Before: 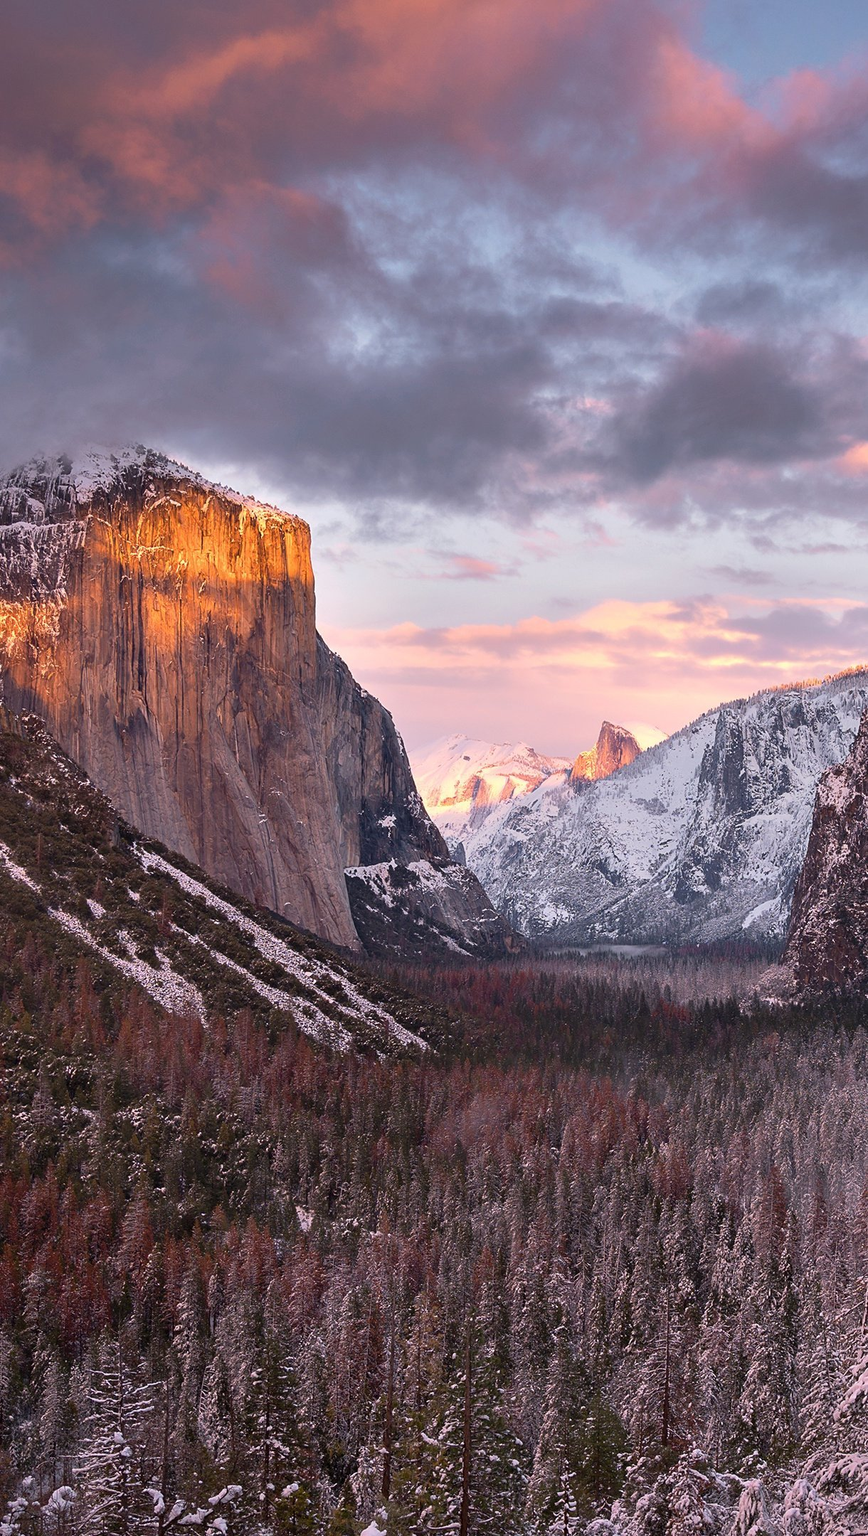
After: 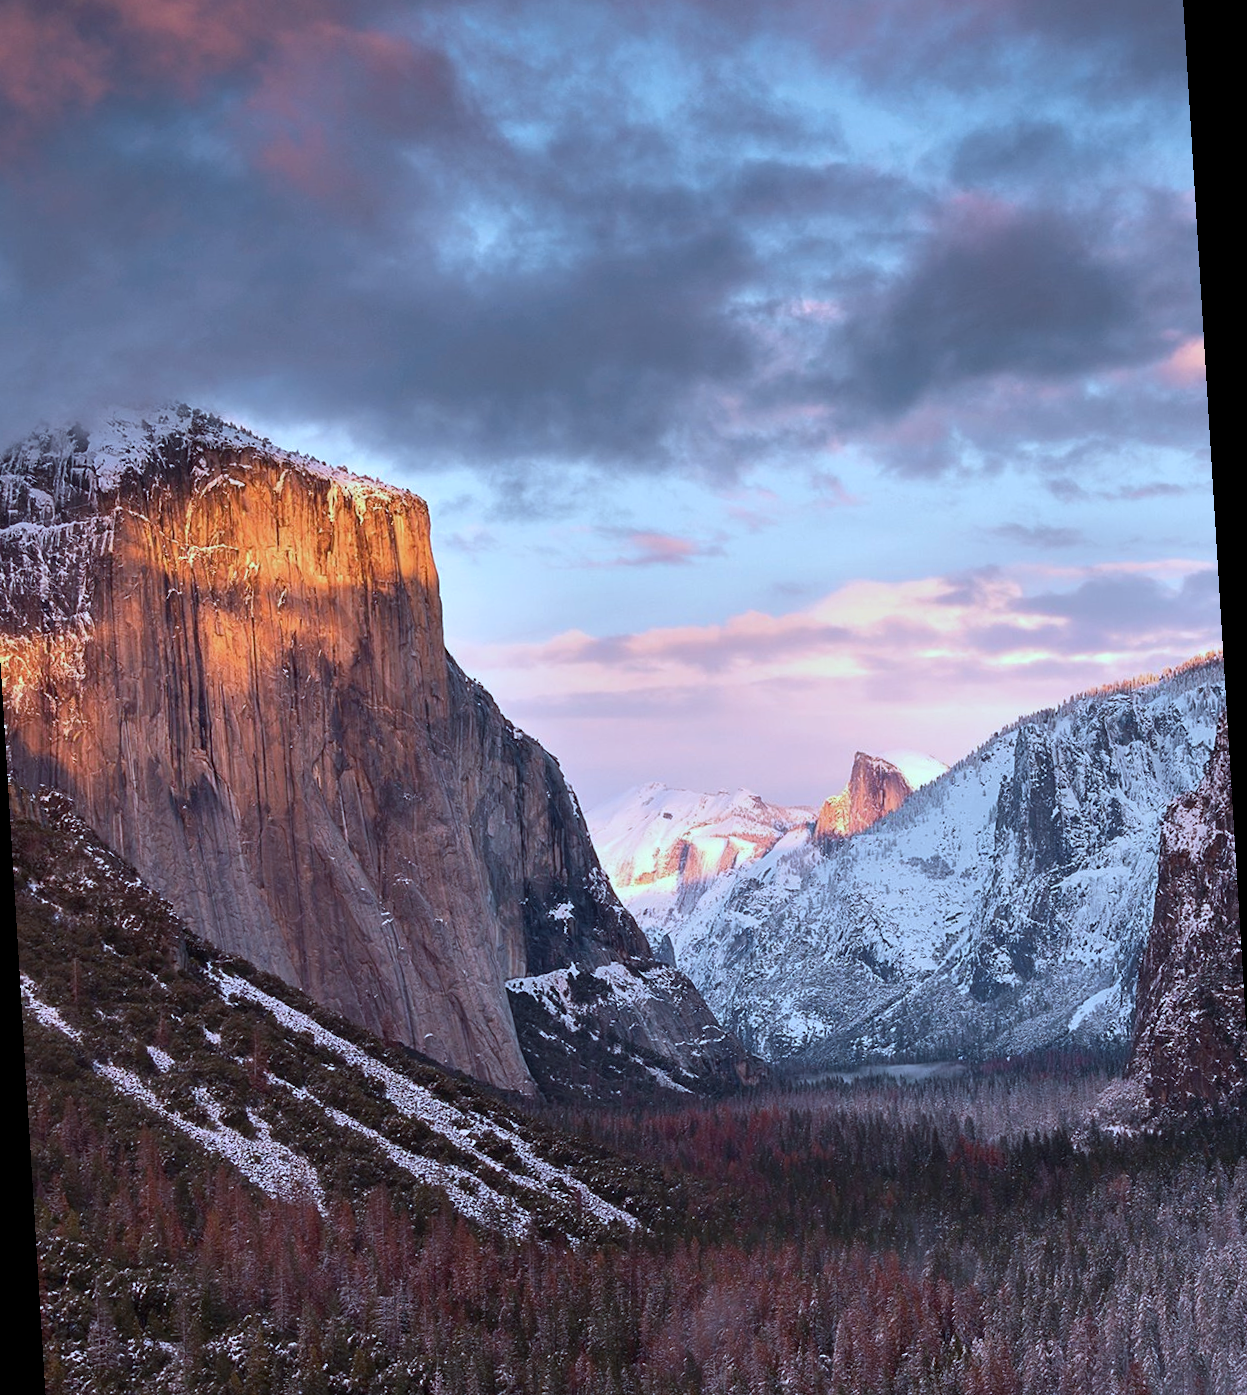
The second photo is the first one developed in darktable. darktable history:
color correction: highlights a* -9.73, highlights b* -21.22
rotate and perspective: rotation -3.52°, crop left 0.036, crop right 0.964, crop top 0.081, crop bottom 0.919
contrast brightness saturation: contrast 0.03, brightness -0.04
crop: left 0.387%, top 5.469%, bottom 19.809%
